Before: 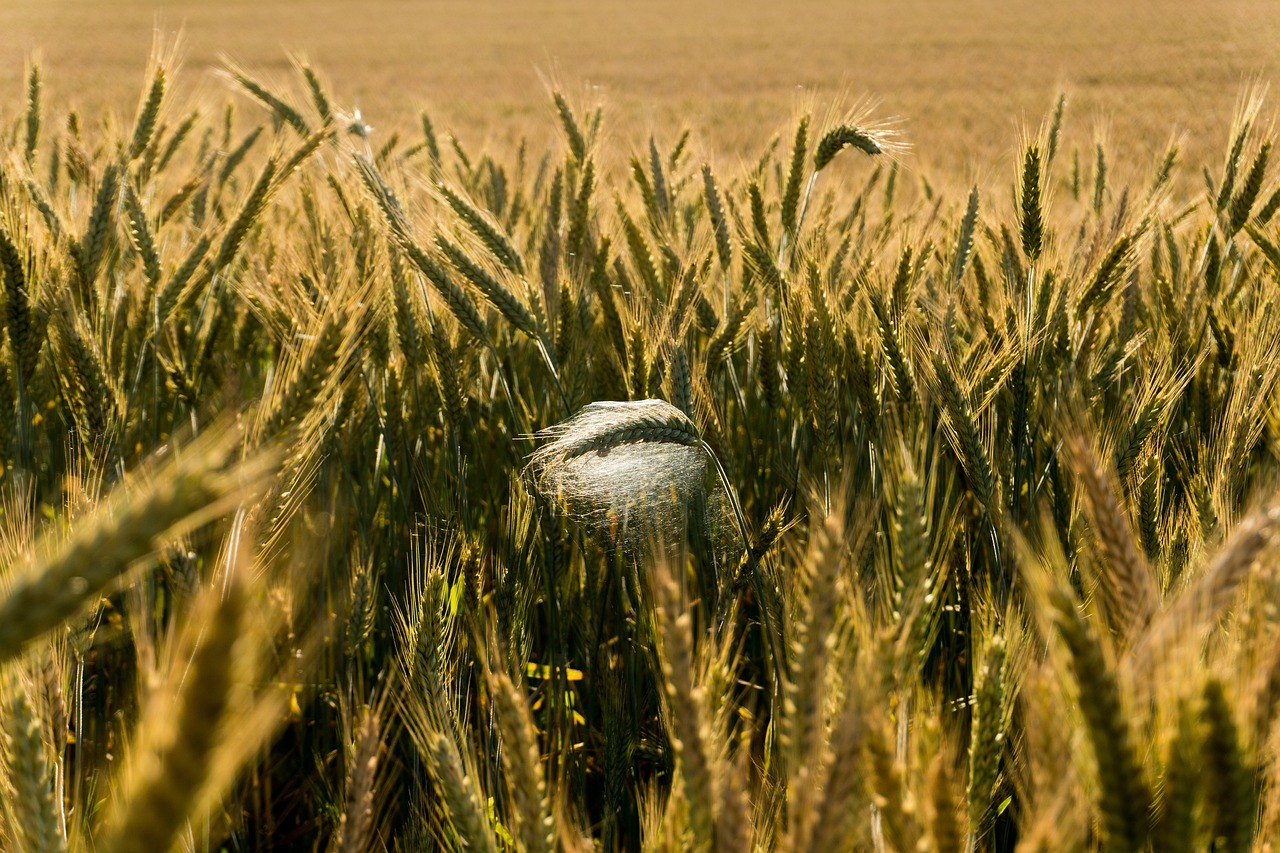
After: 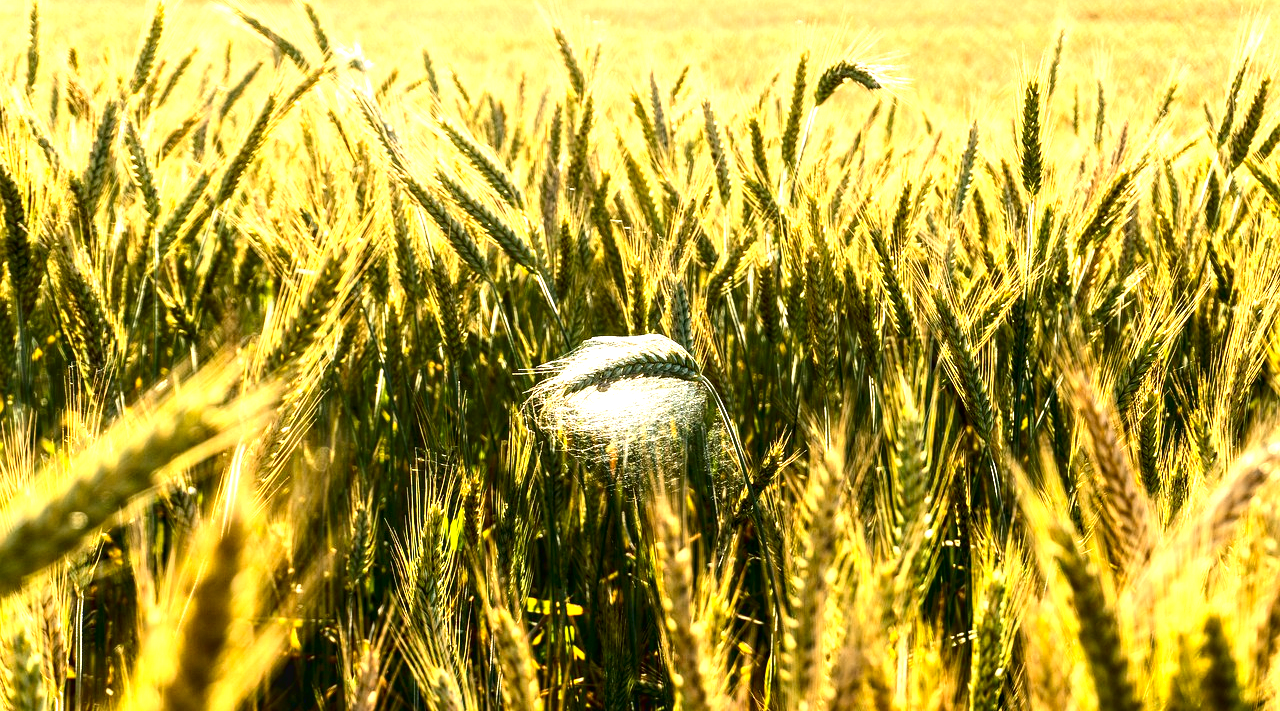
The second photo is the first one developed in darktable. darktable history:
crop: top 7.625%, bottom 8.027%
contrast brightness saturation: contrast 0.2, brightness -0.11, saturation 0.1
local contrast: on, module defaults
exposure: black level correction 0.001, exposure 1.646 EV, compensate exposure bias true, compensate highlight preservation false
